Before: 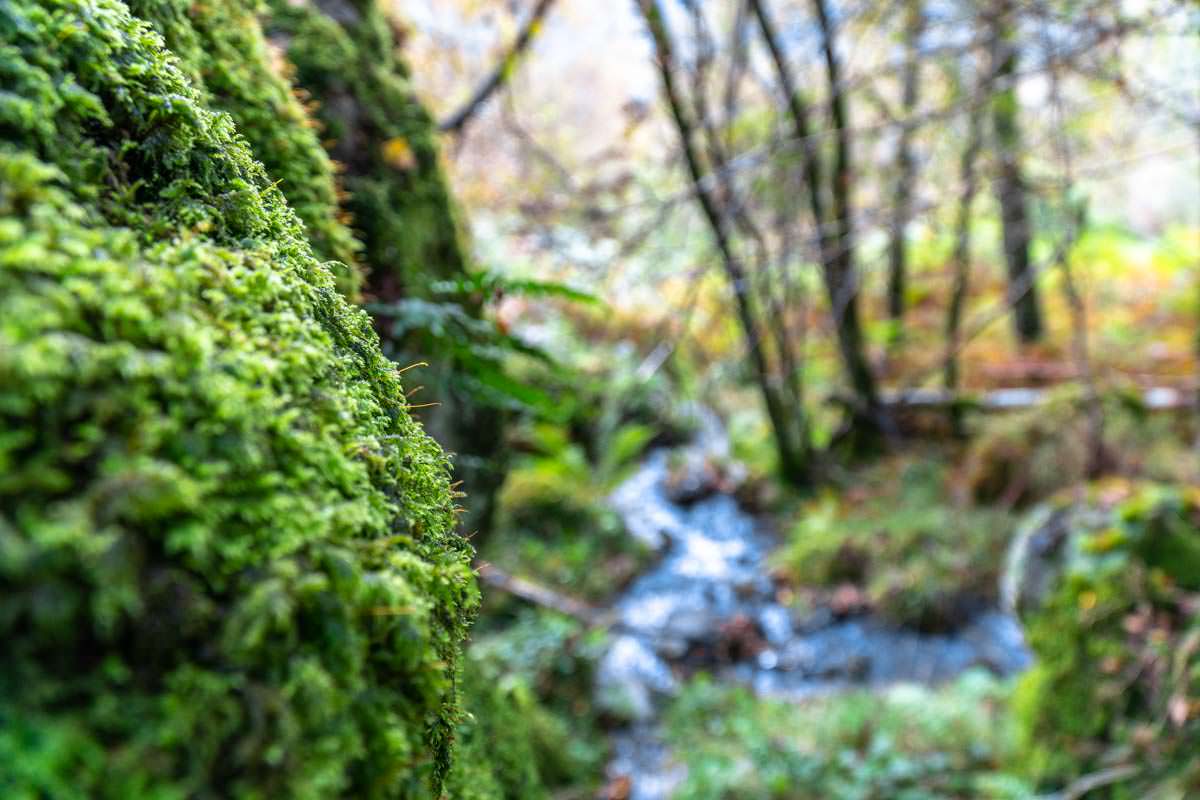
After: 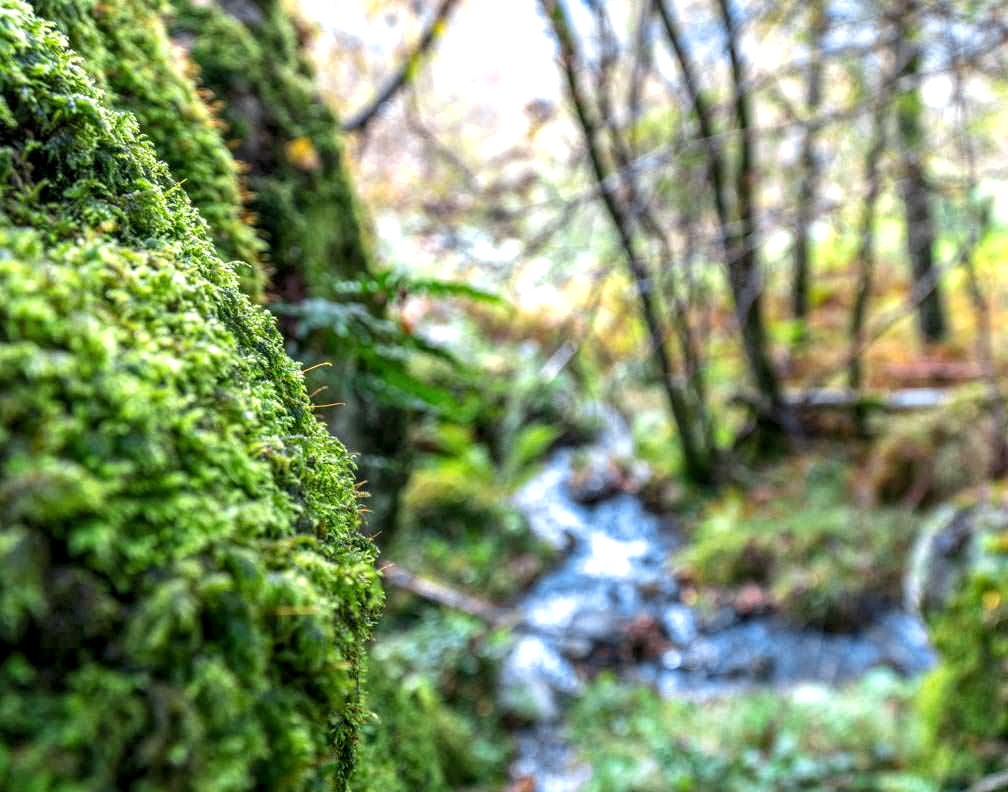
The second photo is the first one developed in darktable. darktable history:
exposure: exposure 0.236 EV, compensate highlight preservation false
local contrast: highlights 99%, shadows 86%, detail 160%, midtone range 0.2
crop: left 8.026%, right 7.374%
